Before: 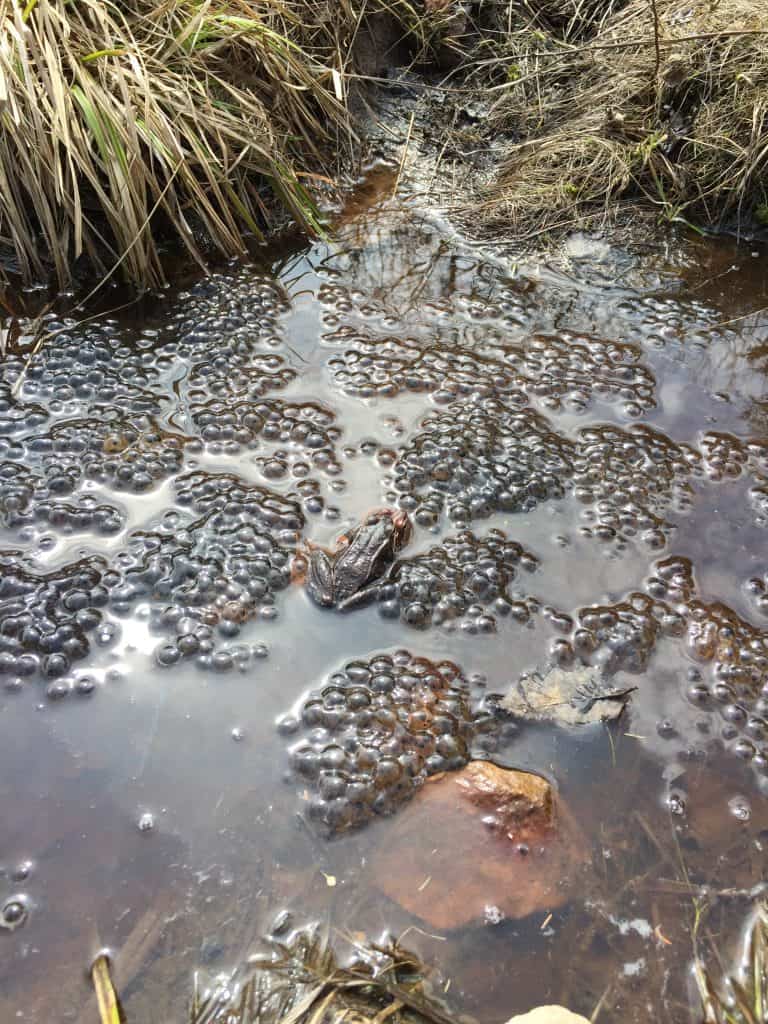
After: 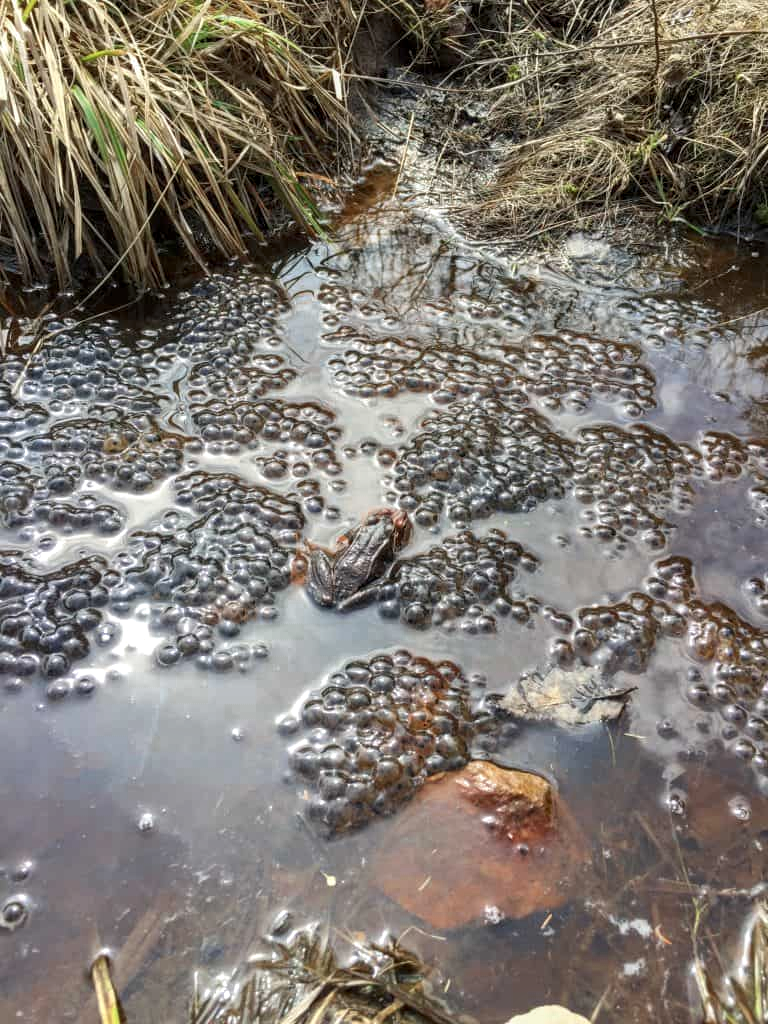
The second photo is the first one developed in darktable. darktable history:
color zones: curves: ch0 [(0, 0.5) (0.125, 0.4) (0.25, 0.5) (0.375, 0.4) (0.5, 0.4) (0.625, 0.6) (0.75, 0.6) (0.875, 0.5)]; ch1 [(0, 0.35) (0.125, 0.45) (0.25, 0.35) (0.375, 0.35) (0.5, 0.35) (0.625, 0.35) (0.75, 0.45) (0.875, 0.35)]; ch2 [(0, 0.6) (0.125, 0.5) (0.25, 0.5) (0.375, 0.6) (0.5, 0.6) (0.625, 0.5) (0.75, 0.5) (0.875, 0.5)]
color correction: saturation 1.34
local contrast: on, module defaults
